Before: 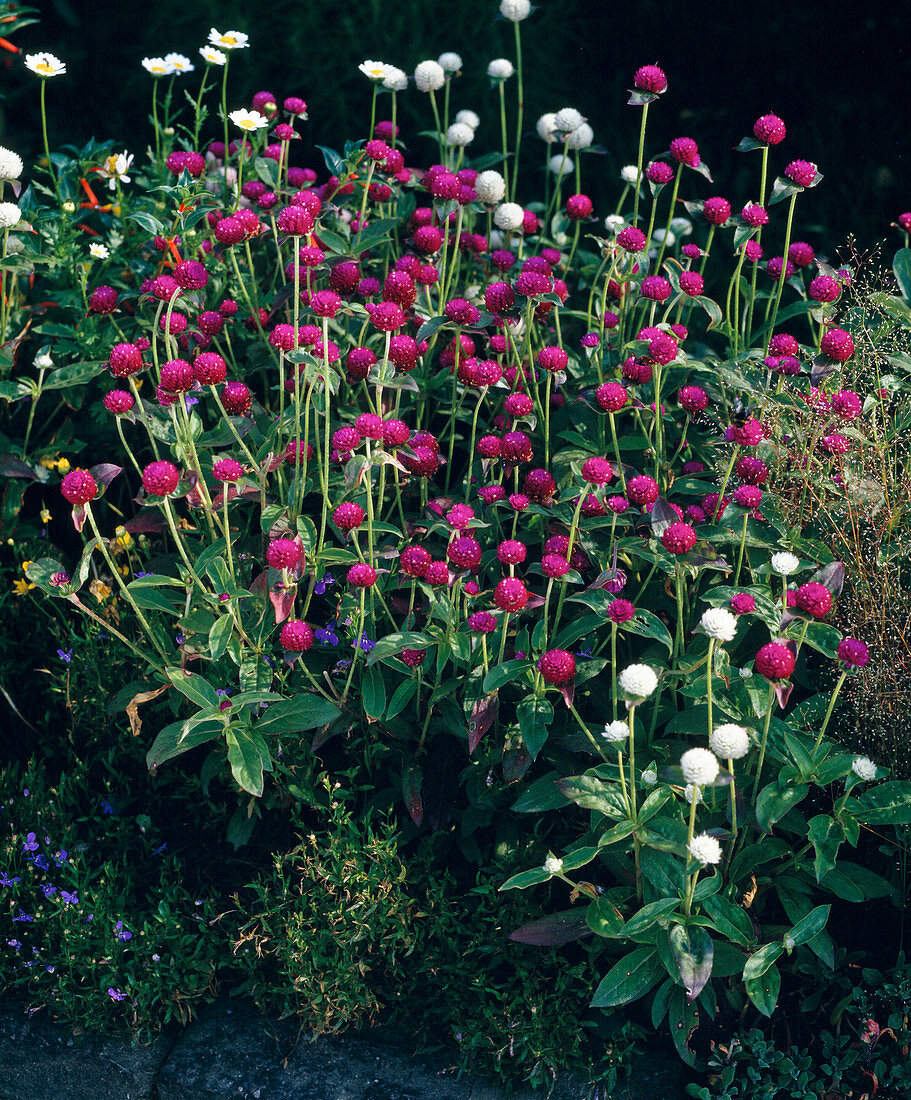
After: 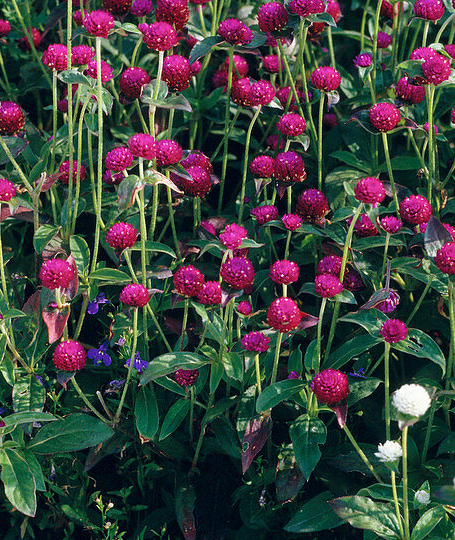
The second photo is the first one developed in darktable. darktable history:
crop: left 24.964%, top 25.456%, right 25.081%, bottom 25.368%
color zones: mix 27.58%
